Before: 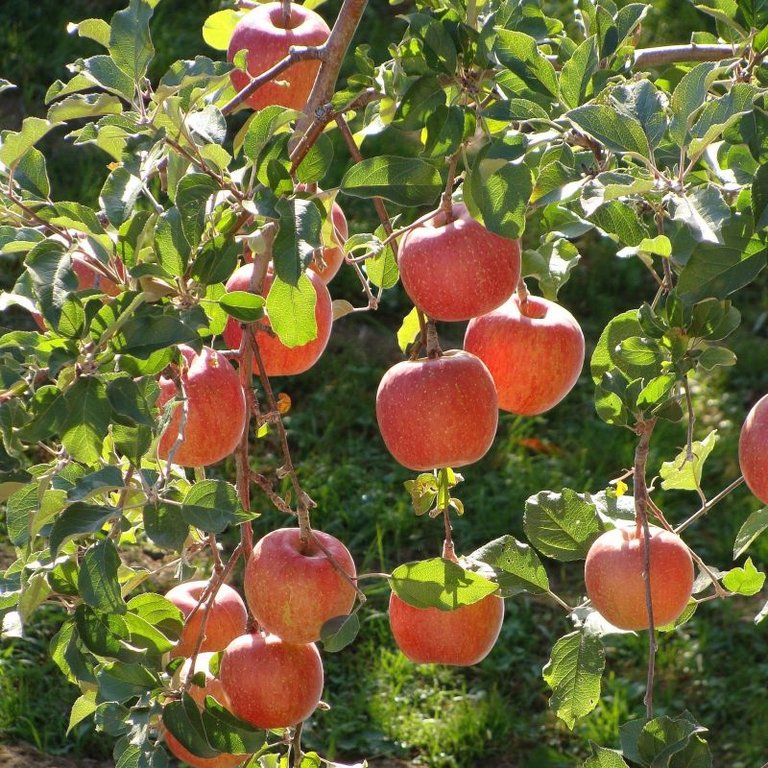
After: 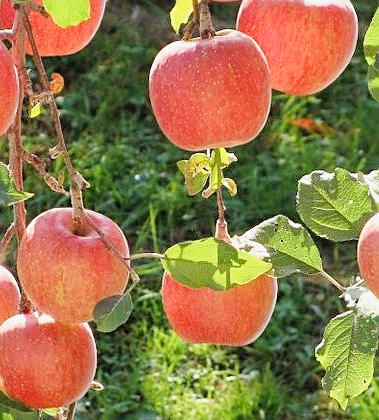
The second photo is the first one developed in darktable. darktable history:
sharpen: on, module defaults
exposure: black level correction 0, exposure 1.2 EV, compensate exposure bias true, compensate highlight preservation false
crop: left 29.672%, top 41.786%, right 20.851%, bottom 3.487%
filmic rgb: black relative exposure -7.65 EV, white relative exposure 4.56 EV, hardness 3.61
